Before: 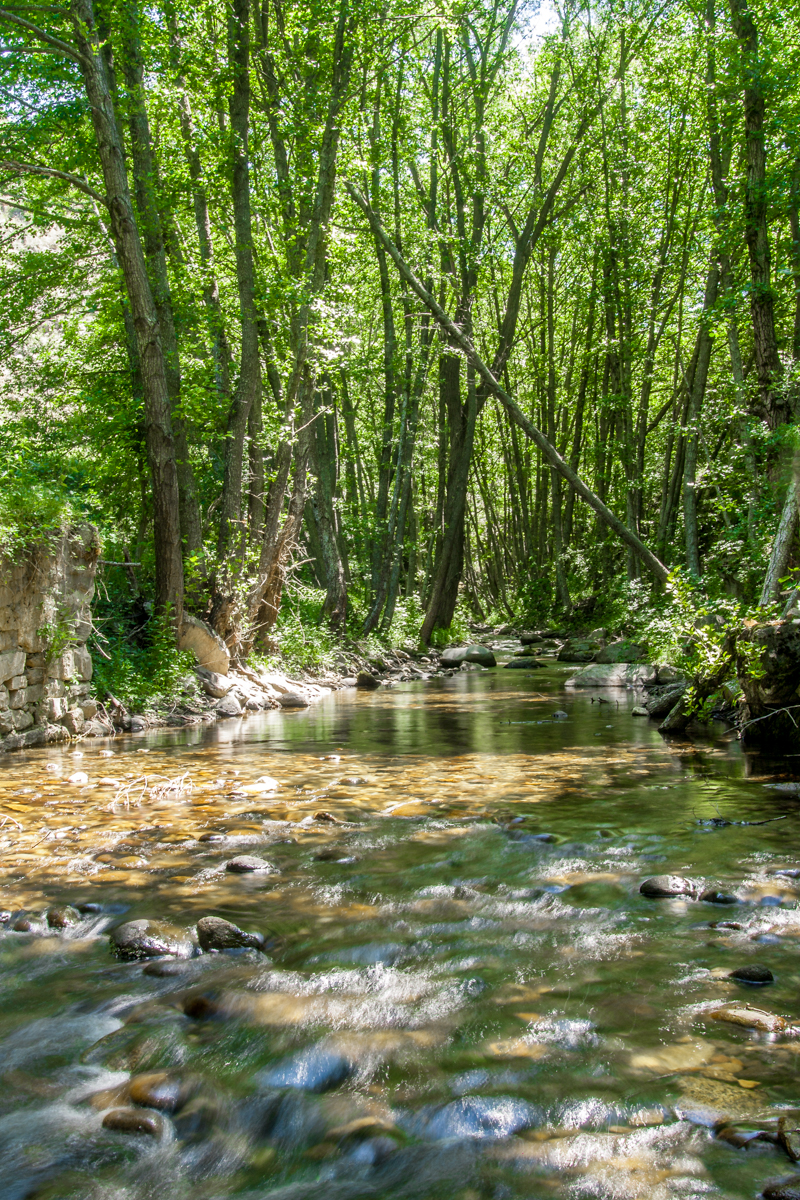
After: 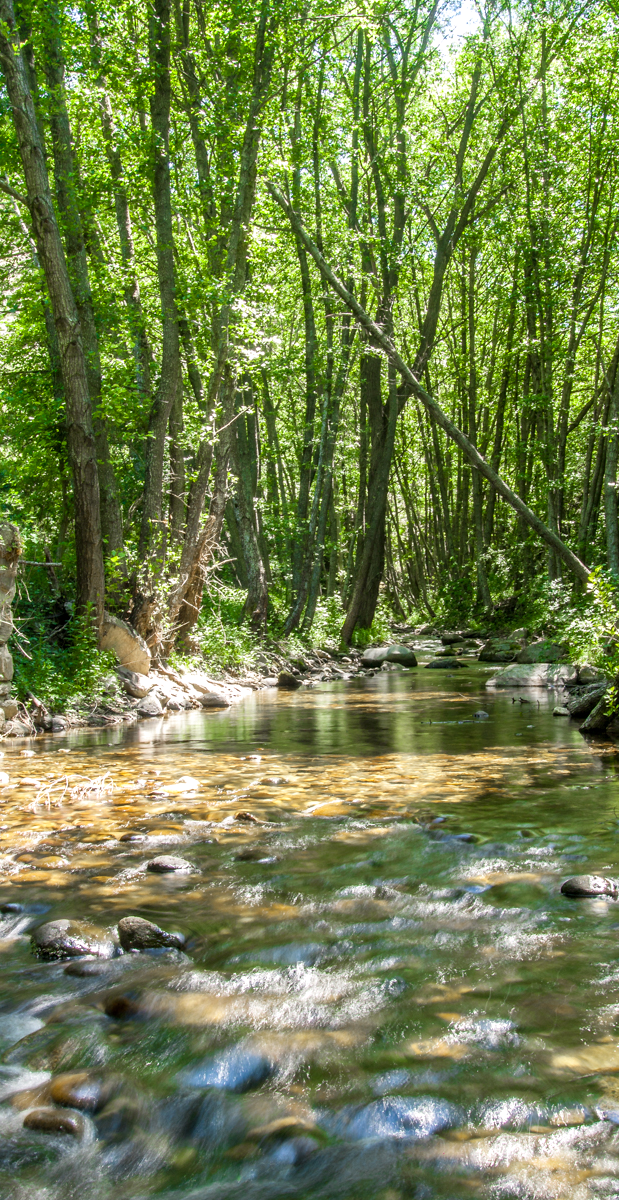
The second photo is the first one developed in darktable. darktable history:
exposure: exposure 0.191 EV, compensate highlight preservation false
crop: left 9.88%, right 12.664%
